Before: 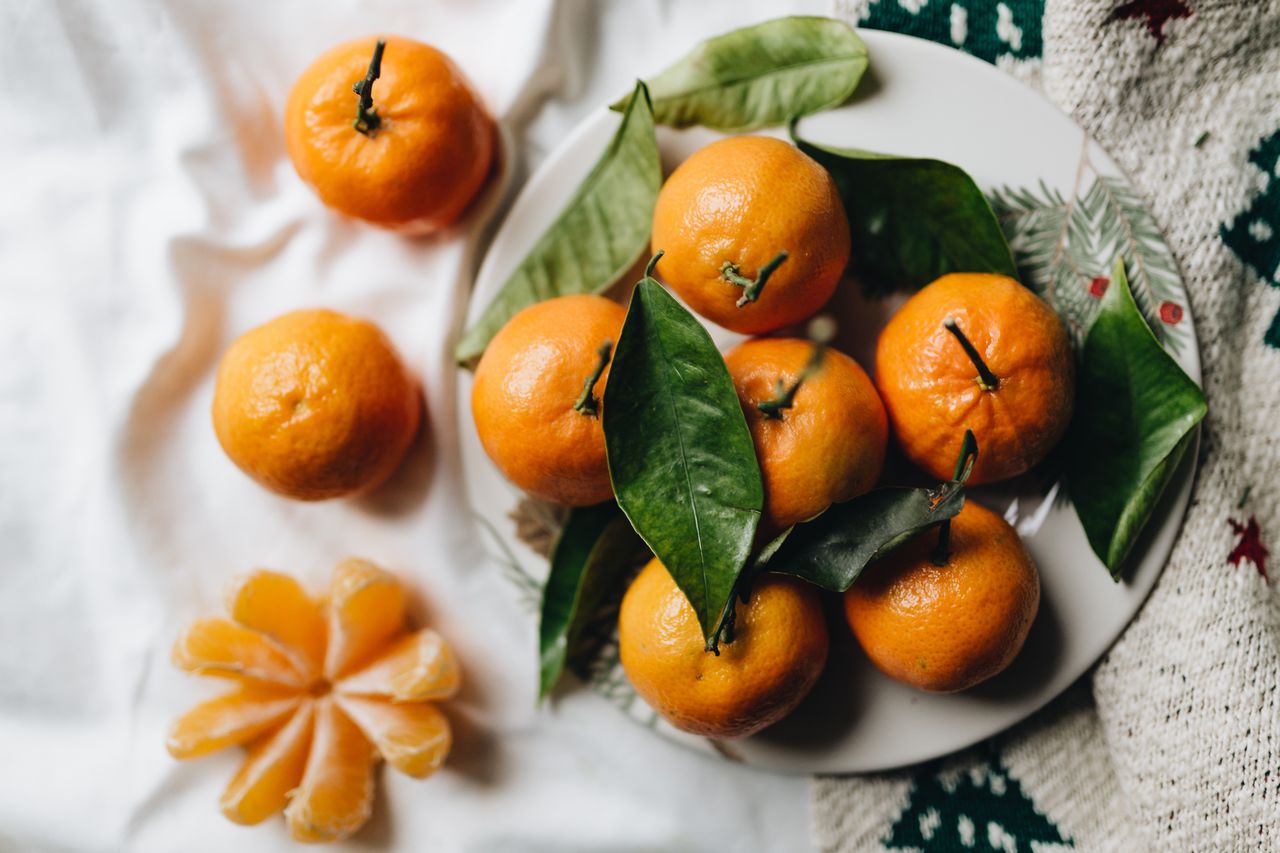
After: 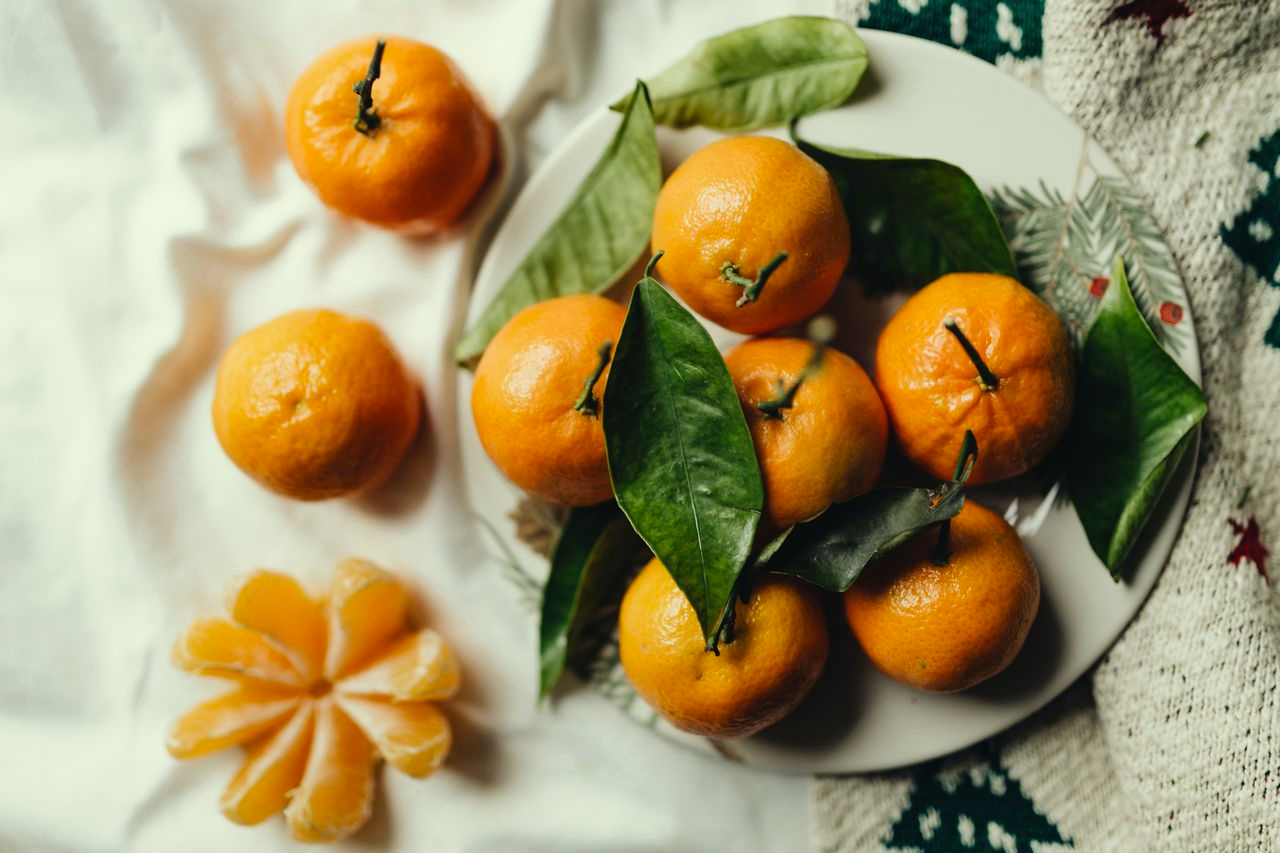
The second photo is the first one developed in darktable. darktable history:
color correction: highlights a* -5.82, highlights b* 11.1
